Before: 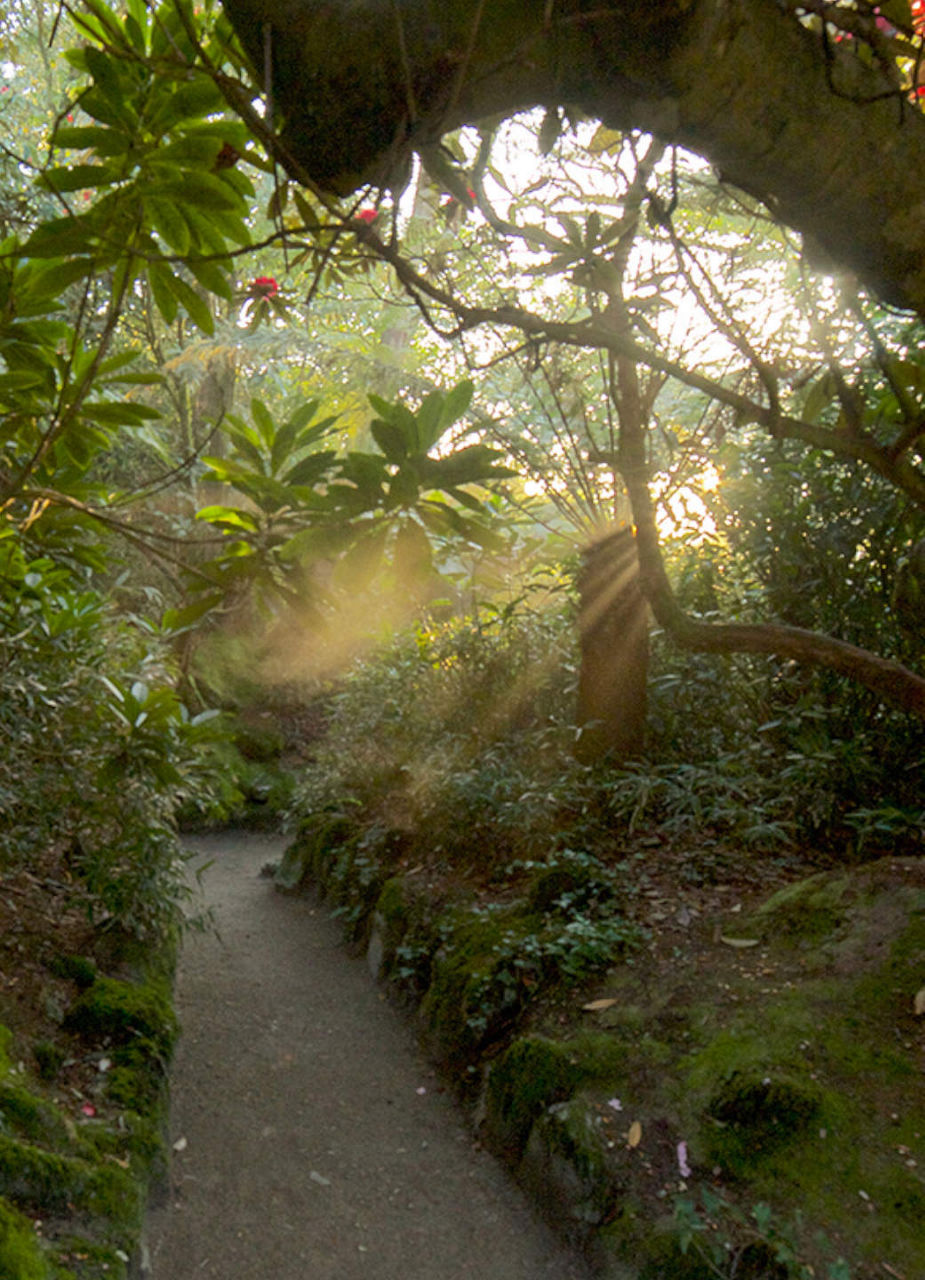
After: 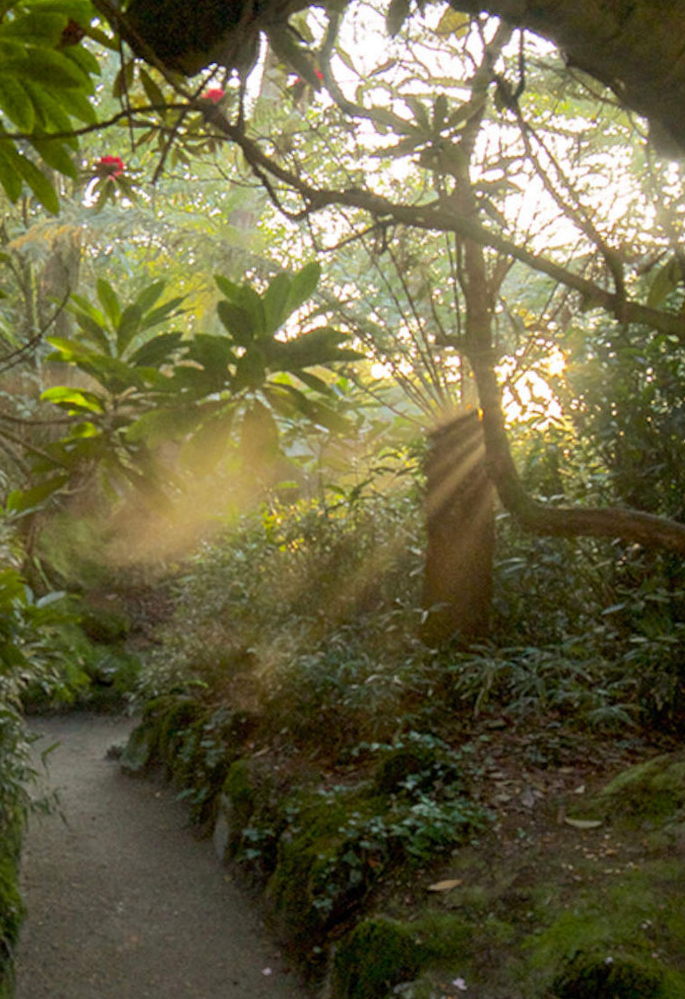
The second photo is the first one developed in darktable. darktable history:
crop: left 16.768%, top 8.653%, right 8.362%, bottom 12.485%
rotate and perspective: rotation 0.174°, lens shift (vertical) 0.013, lens shift (horizontal) 0.019, shear 0.001, automatic cropping original format, crop left 0.007, crop right 0.991, crop top 0.016, crop bottom 0.997
